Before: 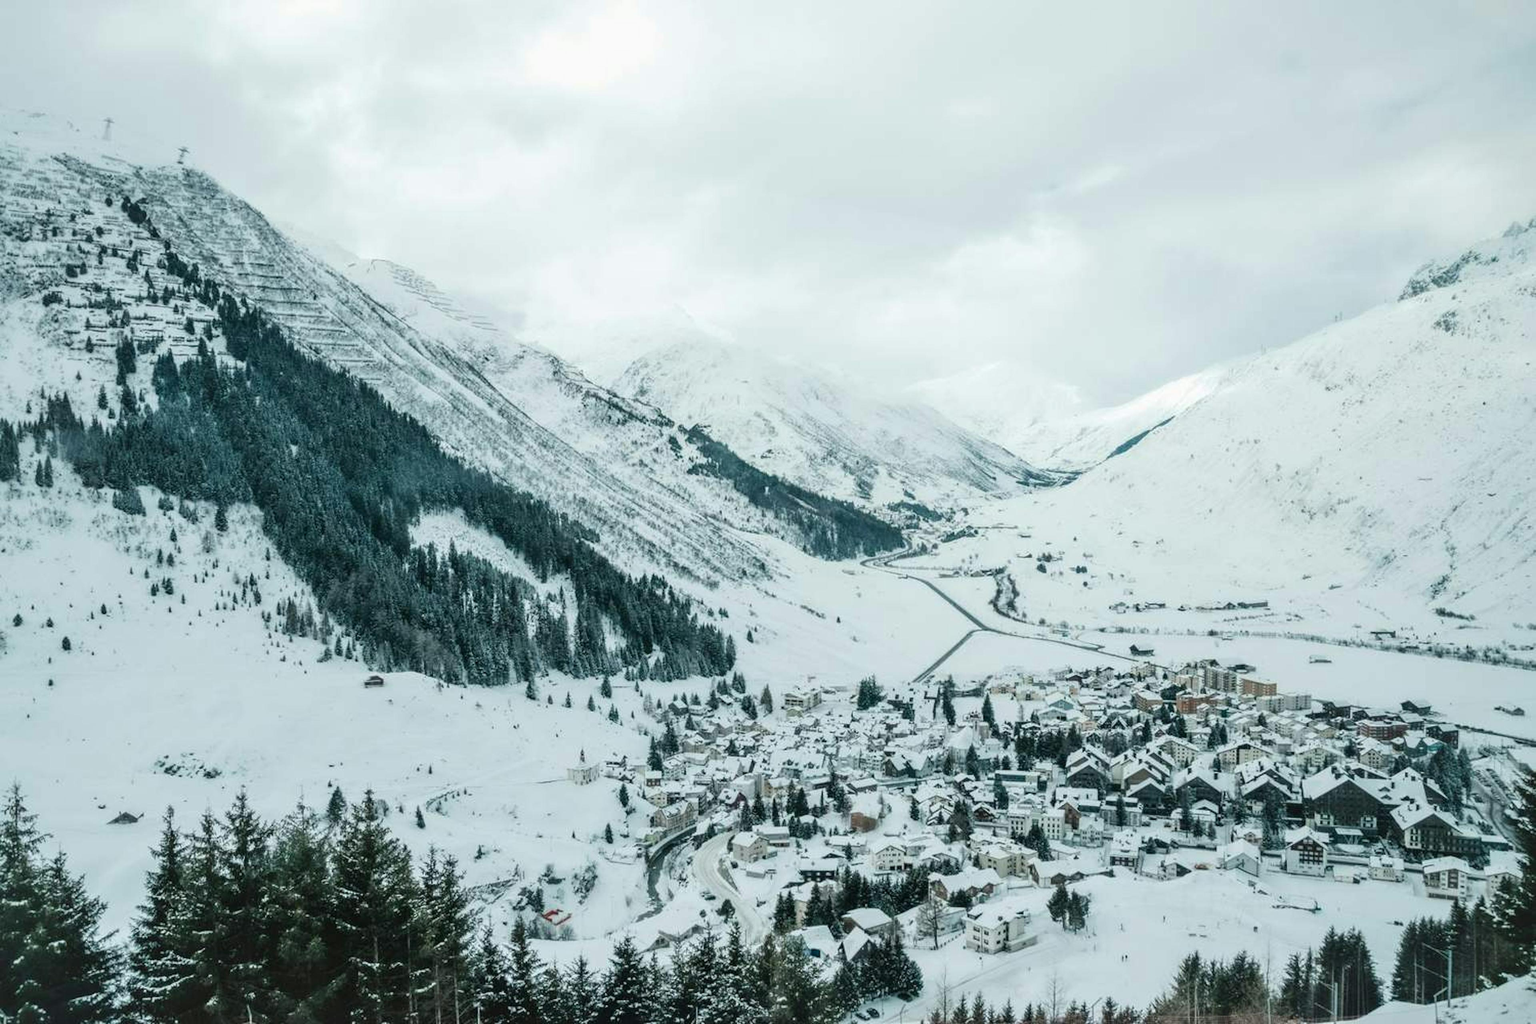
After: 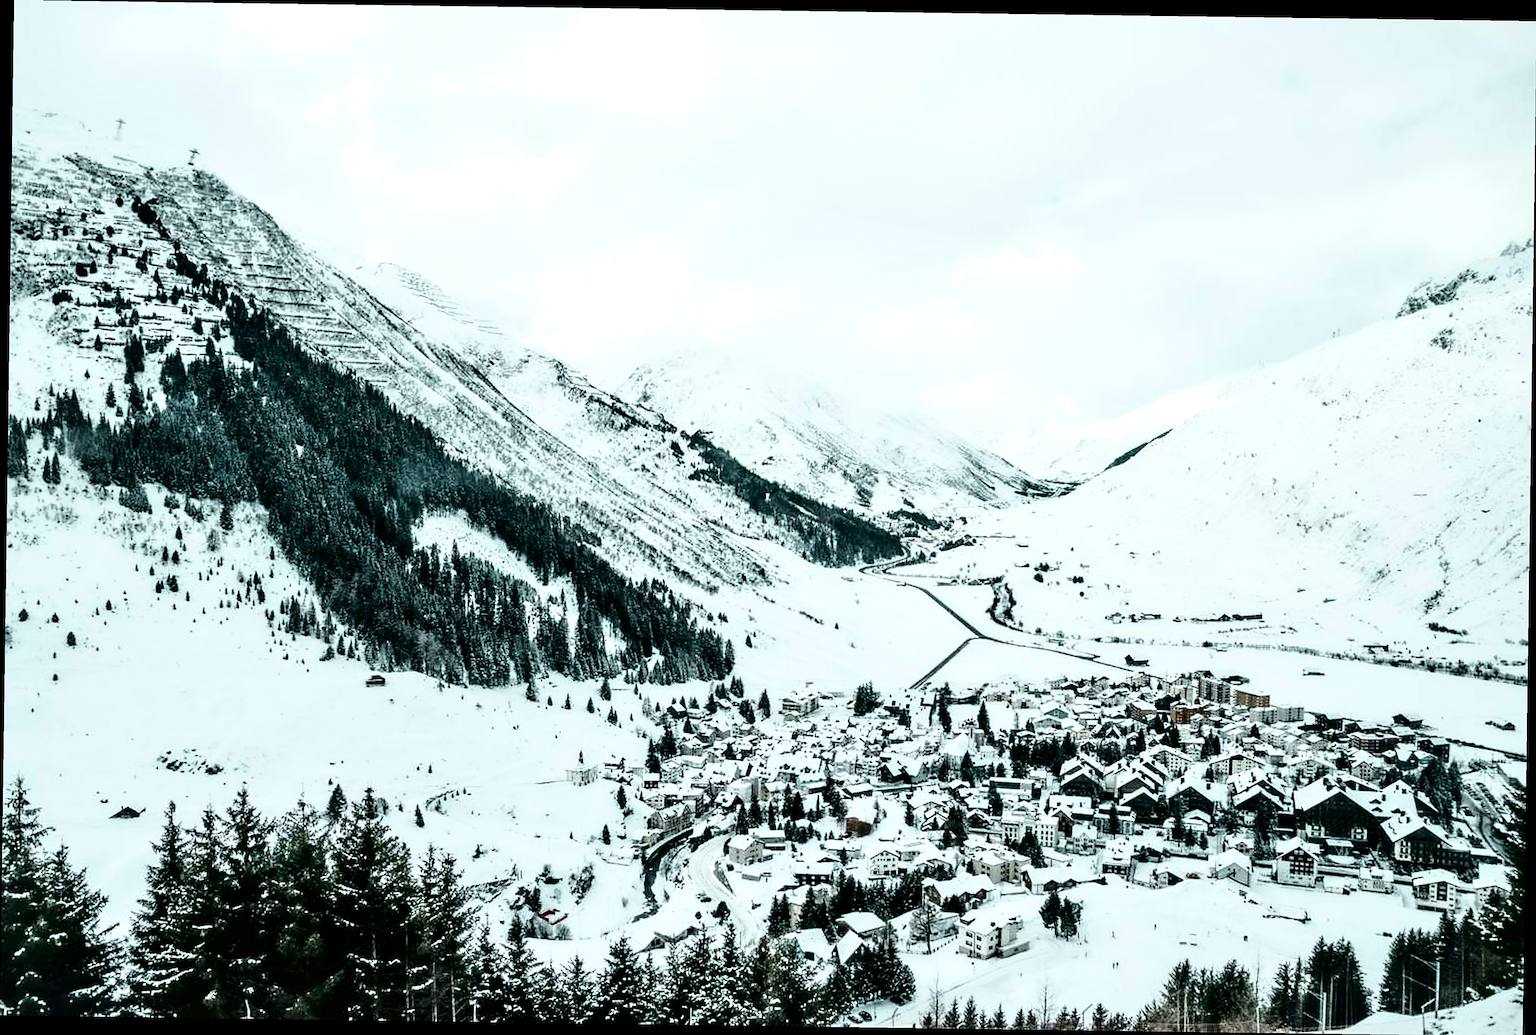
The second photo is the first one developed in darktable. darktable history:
exposure: exposure 0.014 EV, compensate highlight preservation false
contrast equalizer: y [[0.586, 0.584, 0.576, 0.565, 0.552, 0.539], [0.5 ×6], [0.97, 0.959, 0.919, 0.859, 0.789, 0.717], [0 ×6], [0 ×6]]
rotate and perspective: rotation 0.8°, automatic cropping off
tone curve: curves: ch0 [(0.003, 0) (0.066, 0.023) (0.154, 0.082) (0.281, 0.221) (0.405, 0.389) (0.517, 0.553) (0.716, 0.743) (0.822, 0.882) (1, 1)]; ch1 [(0, 0) (0.164, 0.115) (0.337, 0.332) (0.39, 0.398) (0.464, 0.461) (0.501, 0.5) (0.521, 0.526) (0.571, 0.606) (0.656, 0.677) (0.723, 0.731) (0.811, 0.796) (1, 1)]; ch2 [(0, 0) (0.337, 0.382) (0.464, 0.476) (0.501, 0.502) (0.527, 0.54) (0.556, 0.567) (0.575, 0.606) (0.659, 0.736) (1, 1)], color space Lab, independent channels, preserve colors none
sharpen: on, module defaults
filmic rgb: black relative exposure -9.08 EV, white relative exposure 2.3 EV, hardness 7.49
